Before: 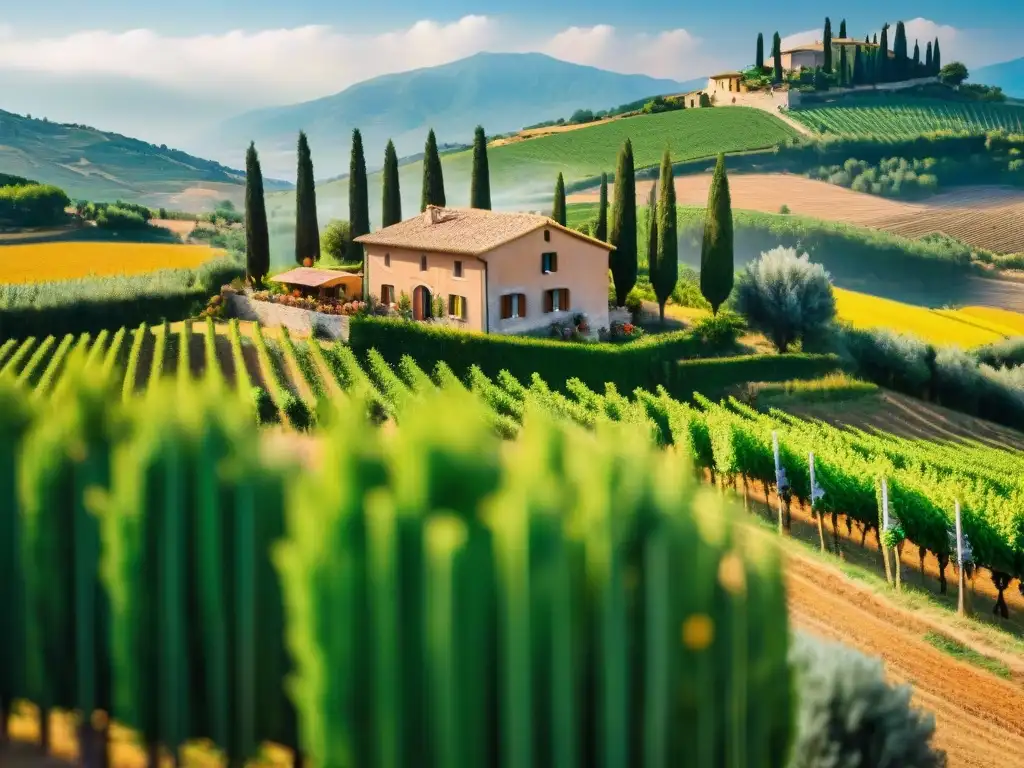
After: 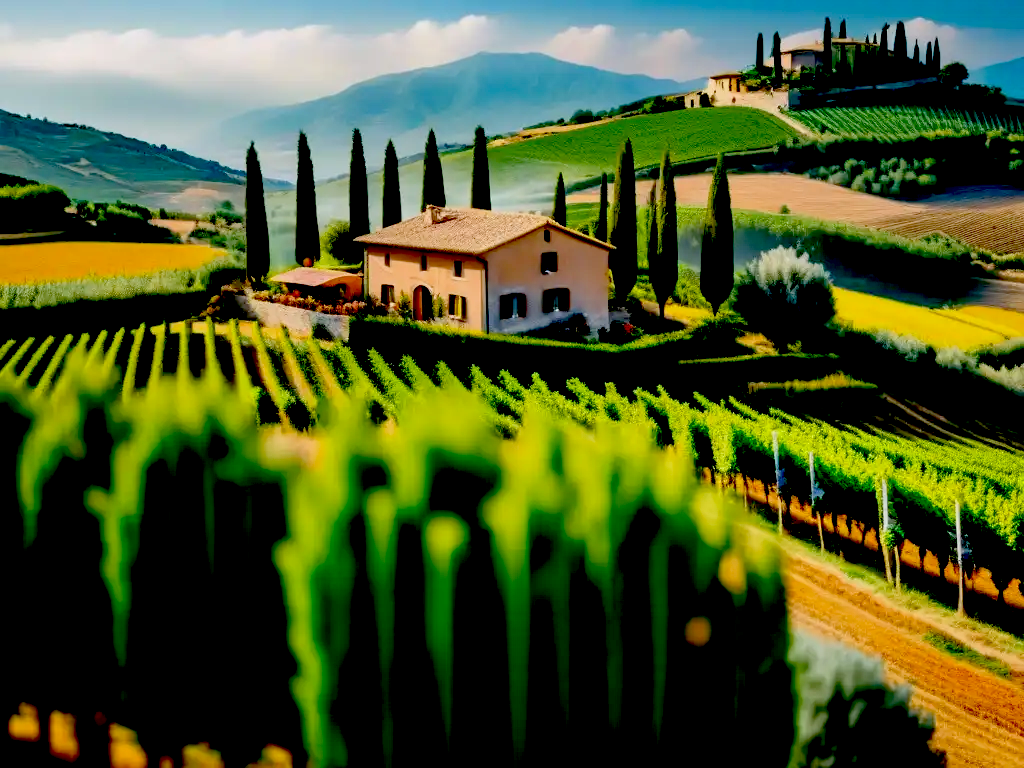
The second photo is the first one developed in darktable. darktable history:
exposure: black level correction 0.099, exposure -0.09 EV, compensate highlight preservation false
